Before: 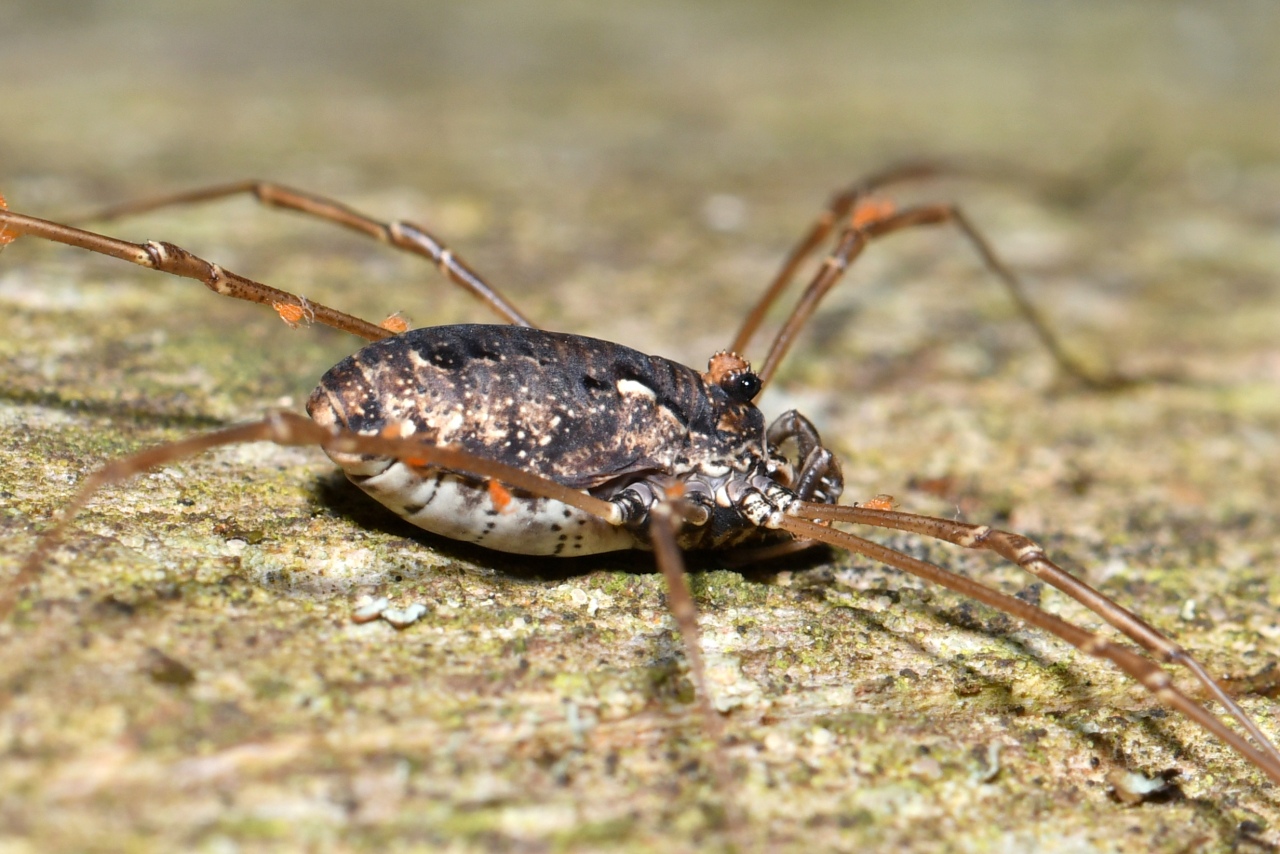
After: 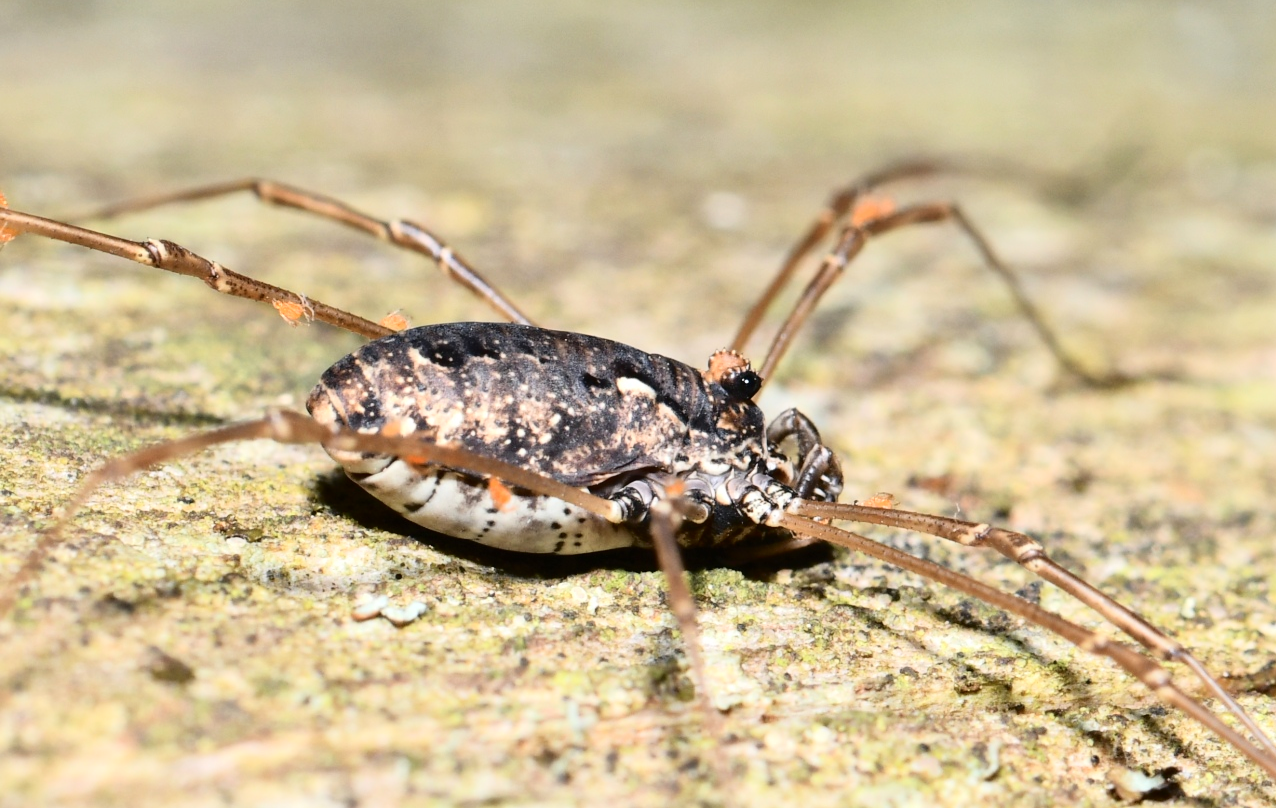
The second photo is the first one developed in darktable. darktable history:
crop: top 0.305%, right 0.255%, bottom 5.077%
tone curve: curves: ch0 [(0, 0) (0.003, 0.011) (0.011, 0.014) (0.025, 0.023) (0.044, 0.035) (0.069, 0.047) (0.1, 0.065) (0.136, 0.098) (0.177, 0.139) (0.224, 0.214) (0.277, 0.306) (0.335, 0.392) (0.399, 0.484) (0.468, 0.584) (0.543, 0.68) (0.623, 0.772) (0.709, 0.847) (0.801, 0.905) (0.898, 0.951) (1, 1)], color space Lab, independent channels, preserve colors none
